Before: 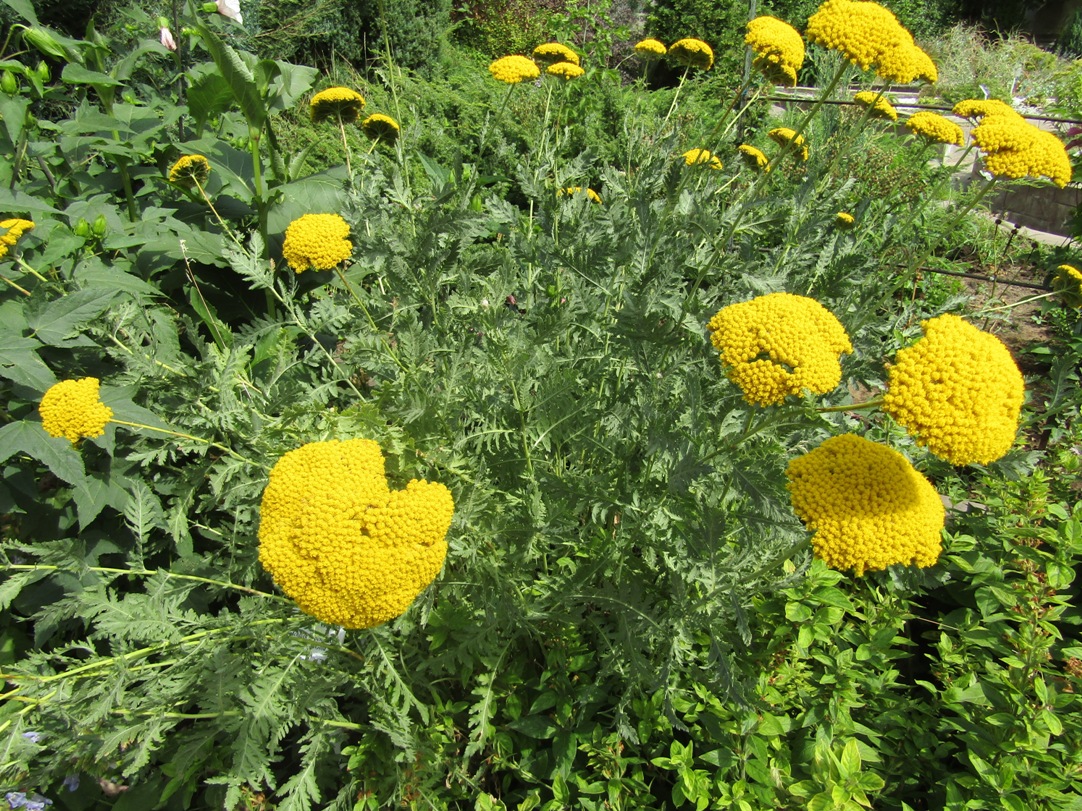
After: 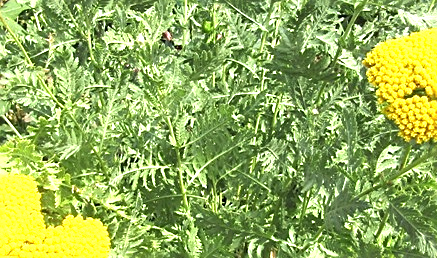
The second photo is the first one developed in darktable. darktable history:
sharpen: amount 0.57
crop: left 31.822%, top 32.558%, right 27.736%, bottom 35.589%
exposure: black level correction 0, exposure 1.278 EV, compensate highlight preservation false
